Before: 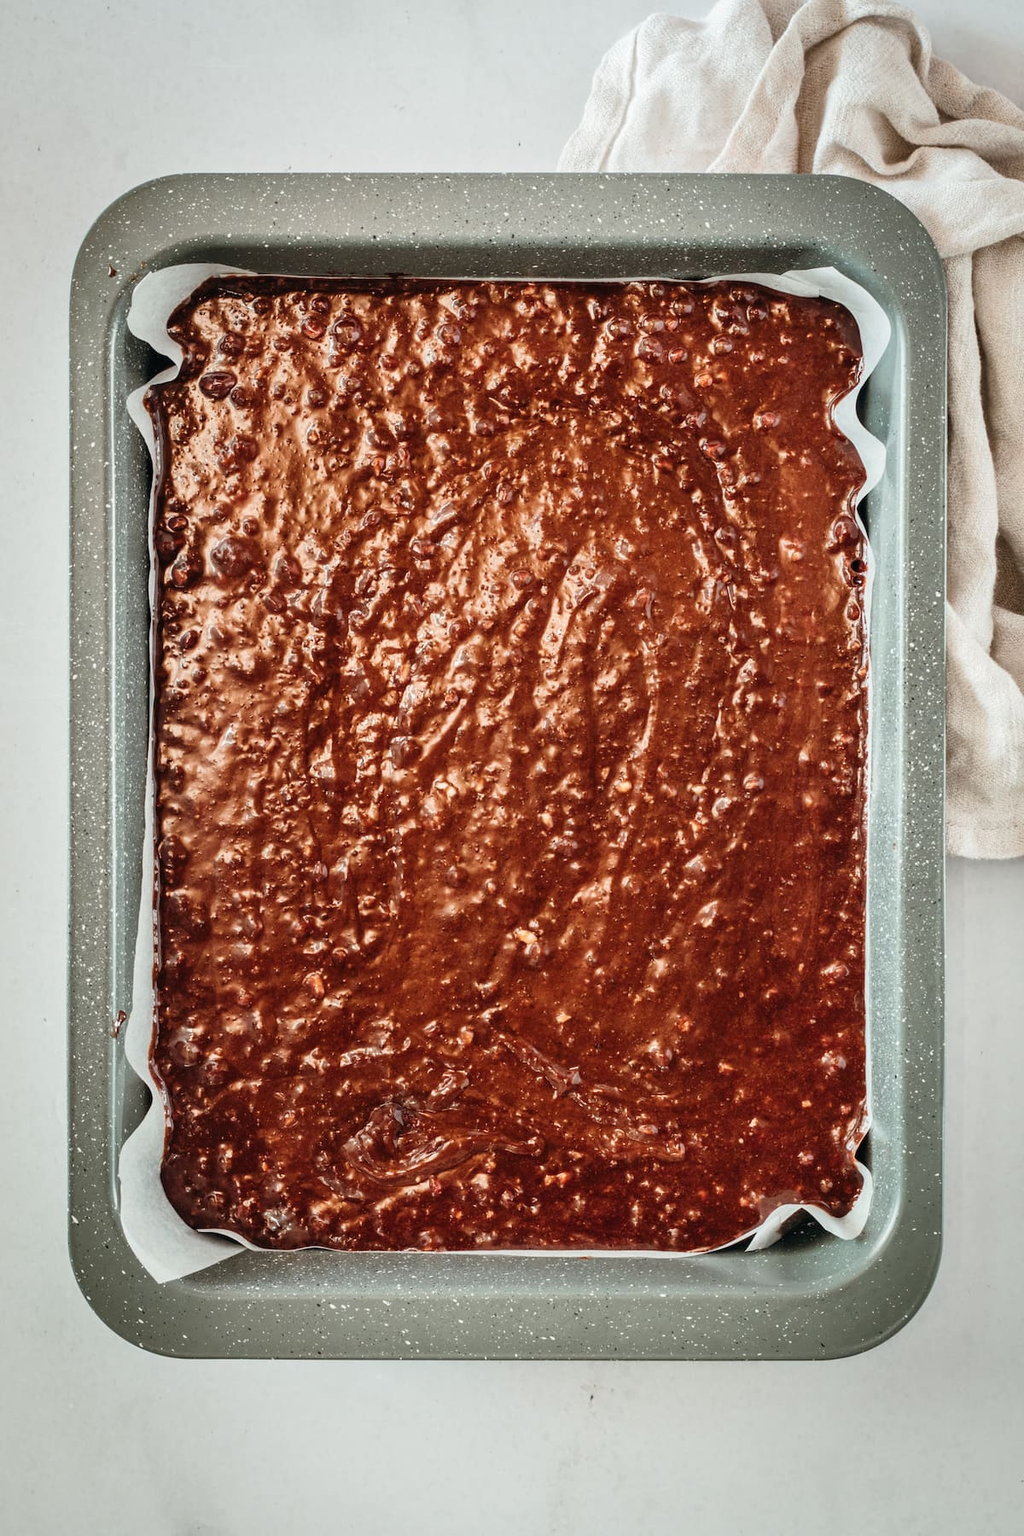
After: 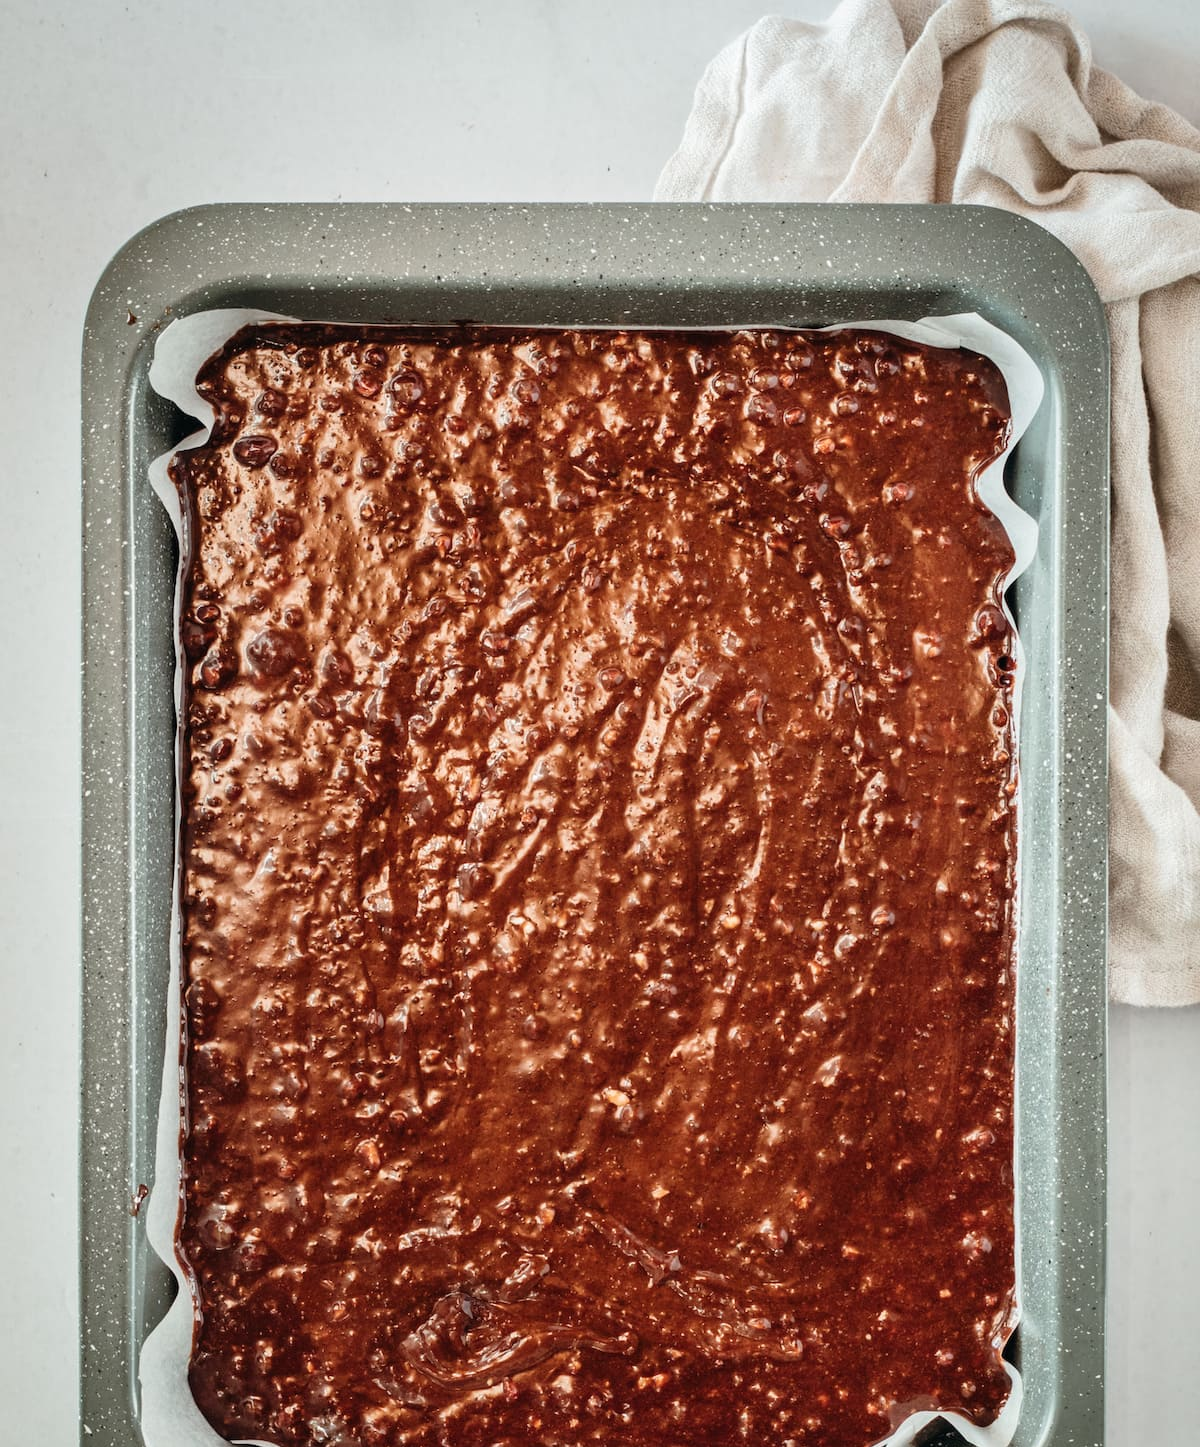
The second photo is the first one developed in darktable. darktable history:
crop: bottom 19.61%
